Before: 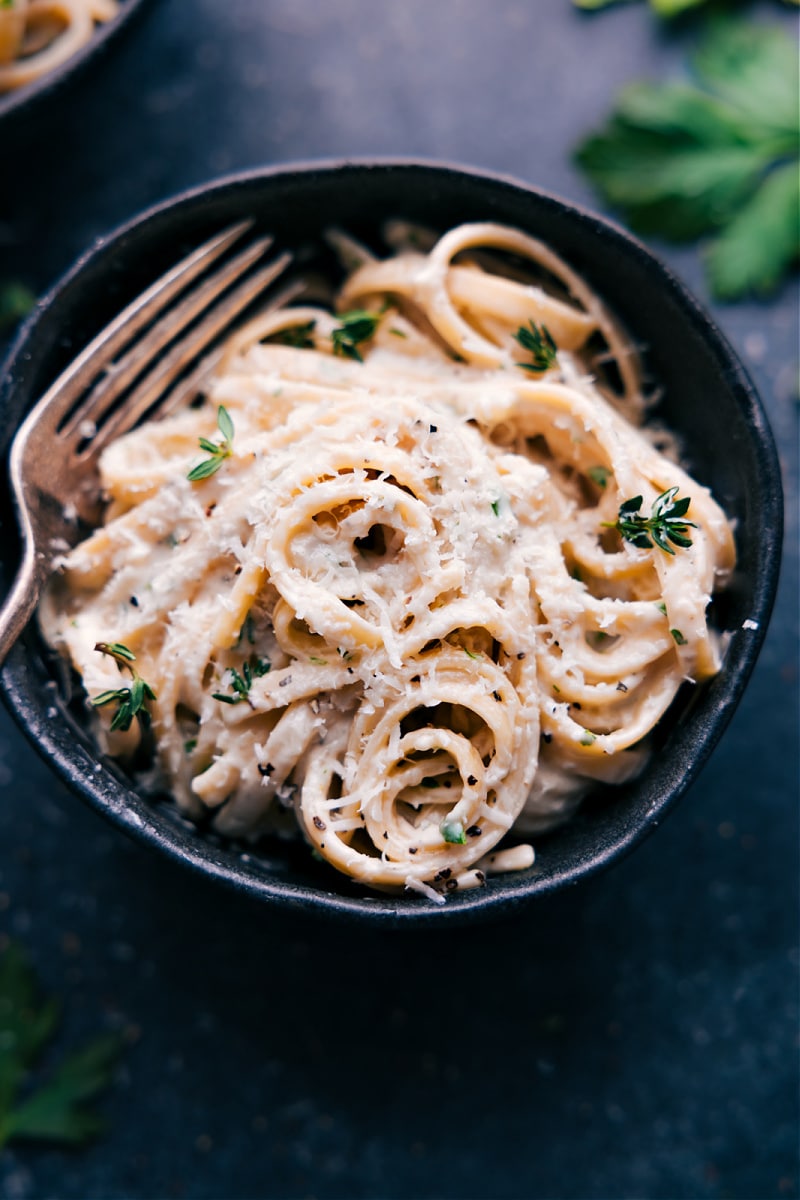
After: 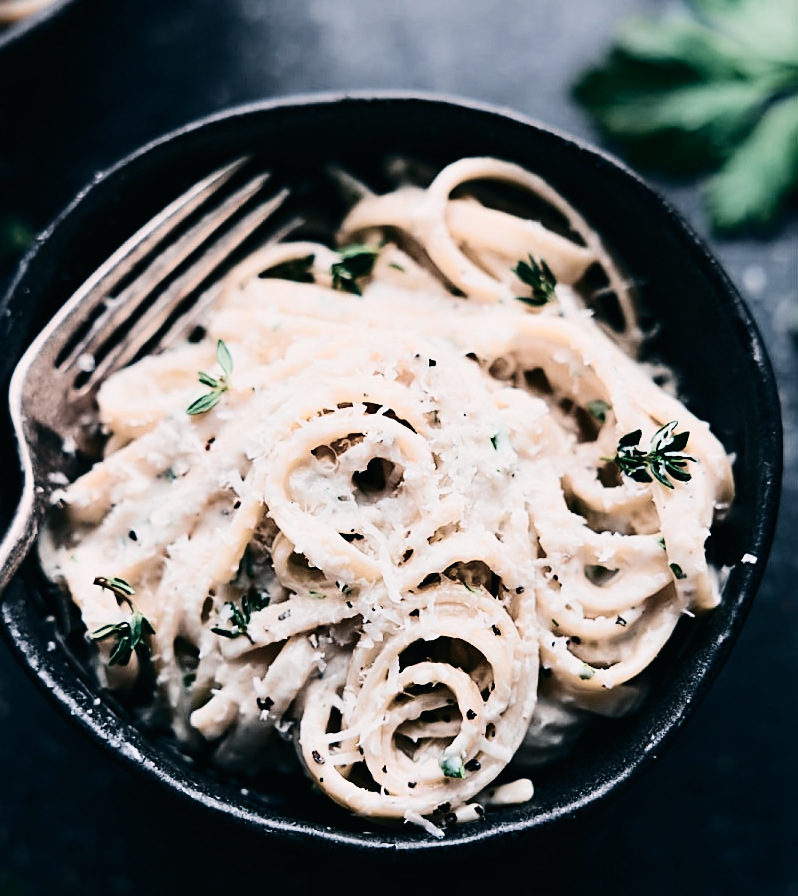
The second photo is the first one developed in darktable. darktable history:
color correction: highlights b* -0.031, saturation 0.348
sharpen: on, module defaults
tone curve: curves: ch0 [(0, 0.011) (0.139, 0.106) (0.295, 0.271) (0.499, 0.523) (0.739, 0.782) (0.857, 0.879) (1, 0.967)]; ch1 [(0, 0) (0.291, 0.229) (0.394, 0.365) (0.469, 0.456) (0.507, 0.504) (0.527, 0.546) (0.571, 0.614) (0.725, 0.779) (1, 1)]; ch2 [(0, 0) (0.125, 0.089) (0.35, 0.317) (0.437, 0.42) (0.502, 0.499) (0.537, 0.551) (0.613, 0.636) (1, 1)], color space Lab, independent channels, preserve colors none
base curve: curves: ch0 [(0, 0) (0.036, 0.025) (0.121, 0.166) (0.206, 0.329) (0.605, 0.79) (1, 1)]
color balance rgb: power › luminance -8.017%, power › chroma 2.254%, power › hue 221.14°, highlights gain › chroma 2.076%, highlights gain › hue 71.89°, perceptual saturation grading › global saturation 19.953%, perceptual saturation grading › highlights -25.462%, perceptual saturation grading › shadows 49.246%
crop: left 0.241%, top 5.509%, bottom 19.752%
